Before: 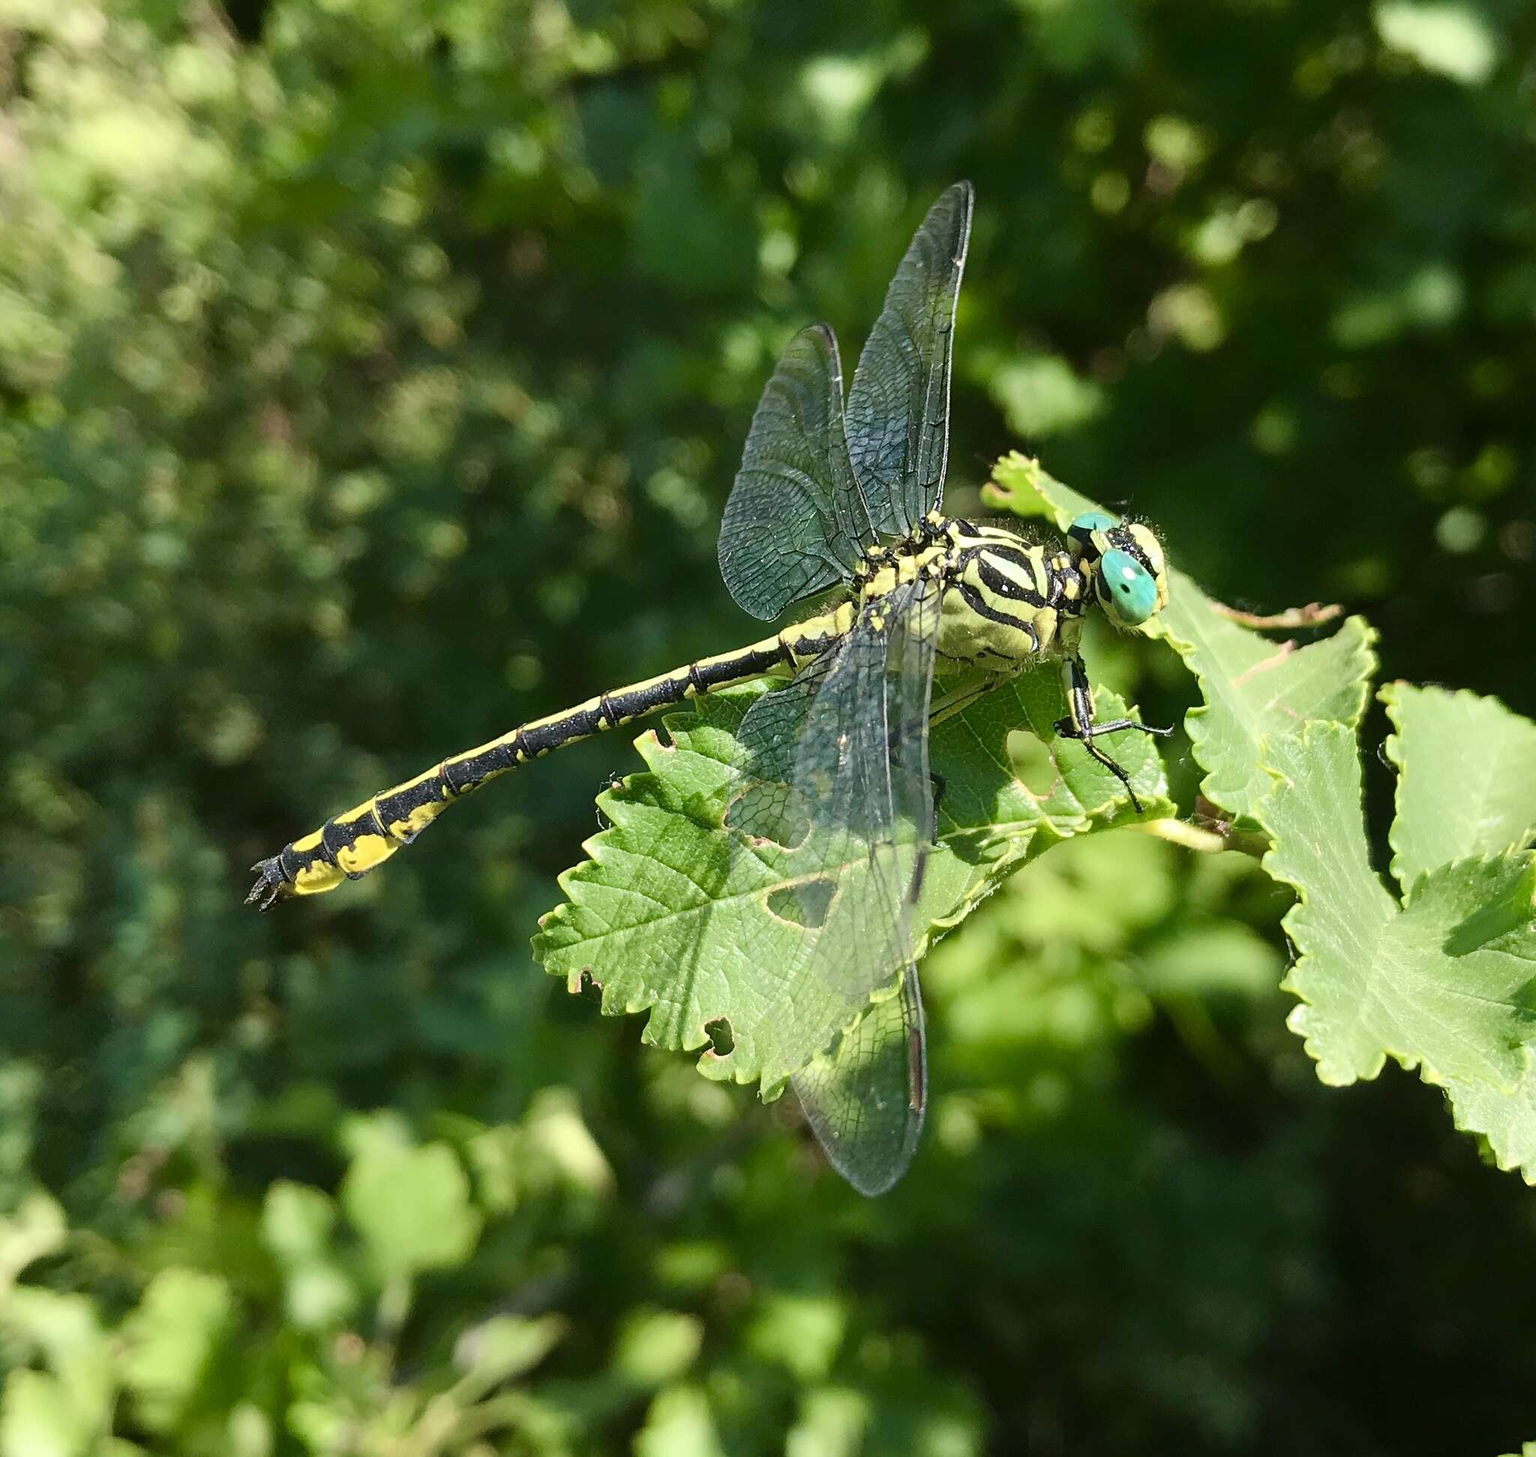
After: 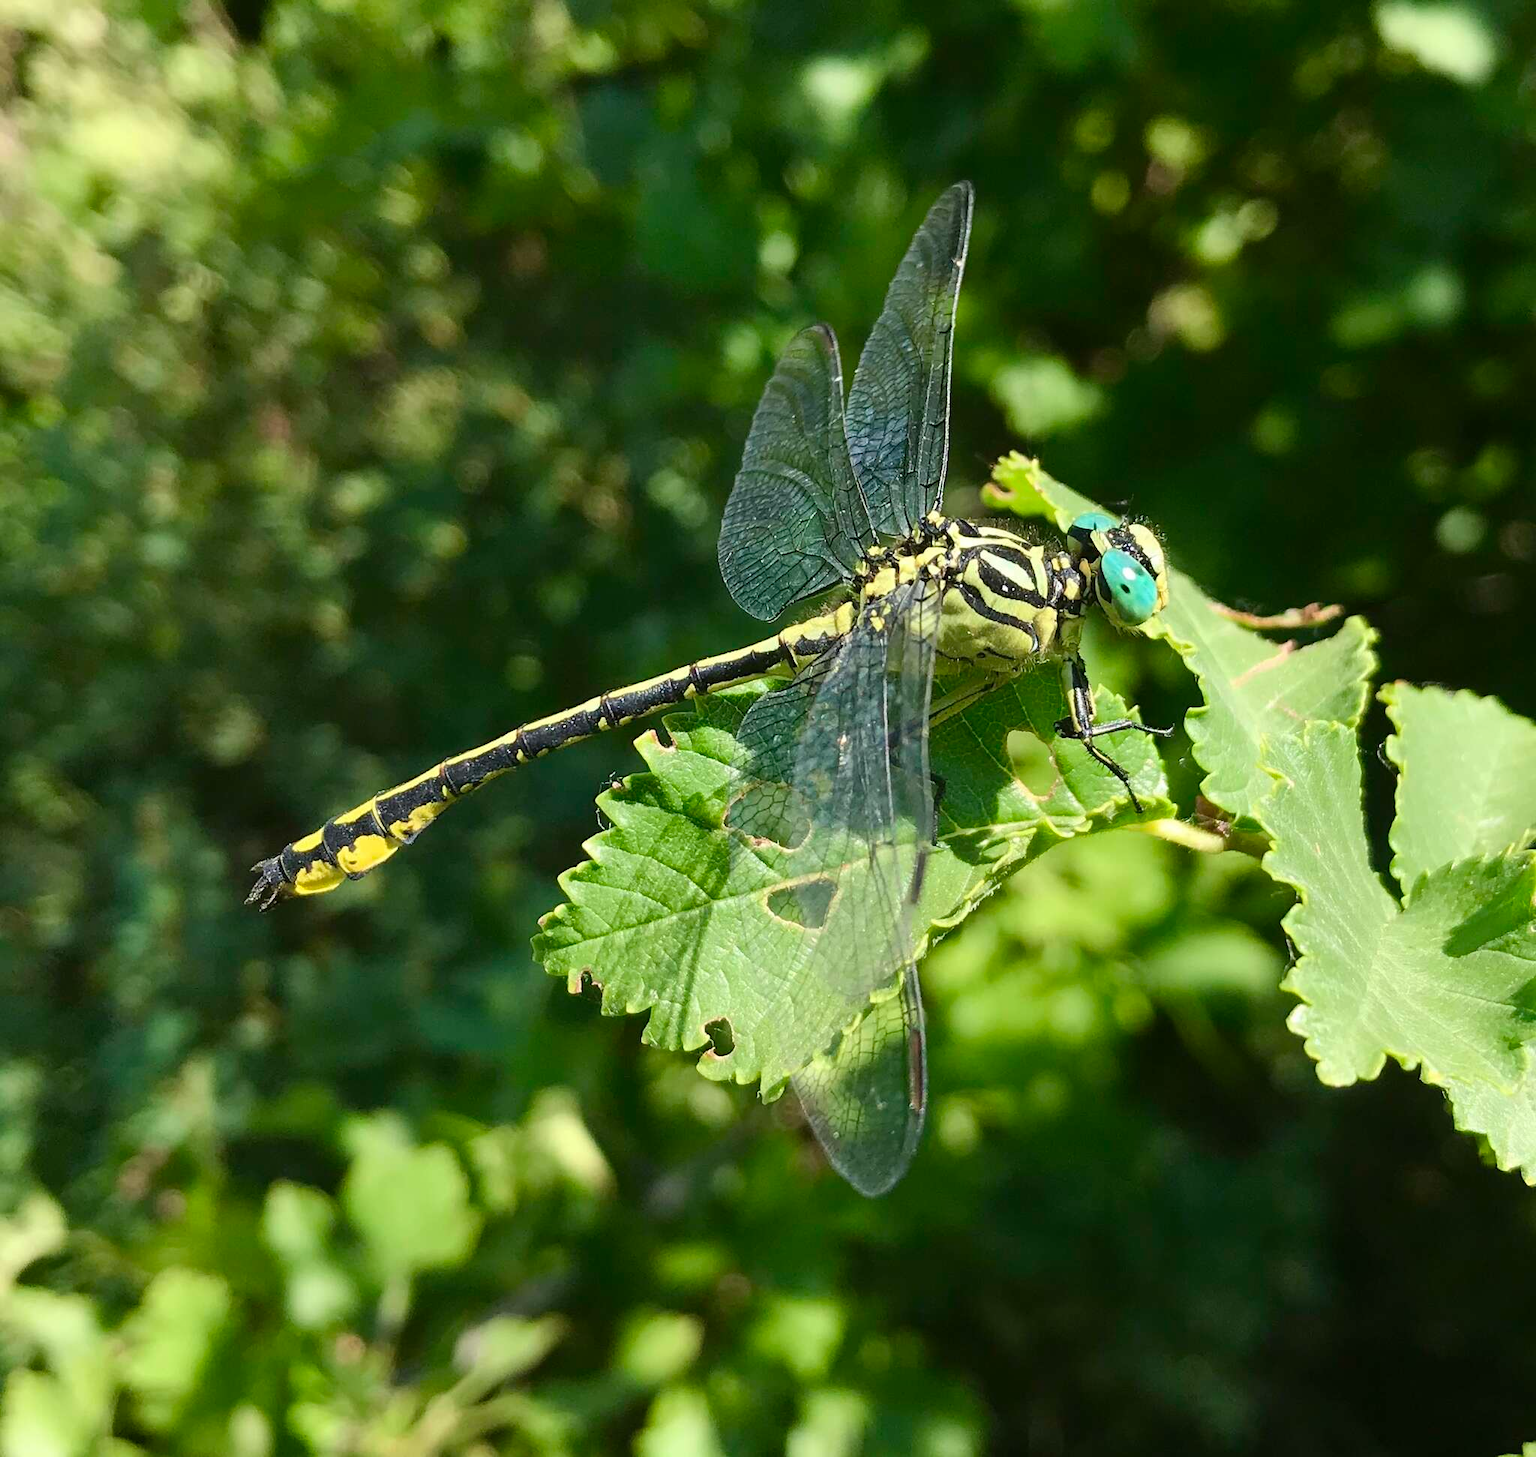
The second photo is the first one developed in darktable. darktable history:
tone curve: curves: ch0 [(0, 0) (0.003, 0.003) (0.011, 0.011) (0.025, 0.025) (0.044, 0.044) (0.069, 0.068) (0.1, 0.098) (0.136, 0.134) (0.177, 0.175) (0.224, 0.221) (0.277, 0.273) (0.335, 0.331) (0.399, 0.394) (0.468, 0.462) (0.543, 0.543) (0.623, 0.623) (0.709, 0.709) (0.801, 0.801) (0.898, 0.898) (1, 1)], color space Lab, independent channels, preserve colors none
